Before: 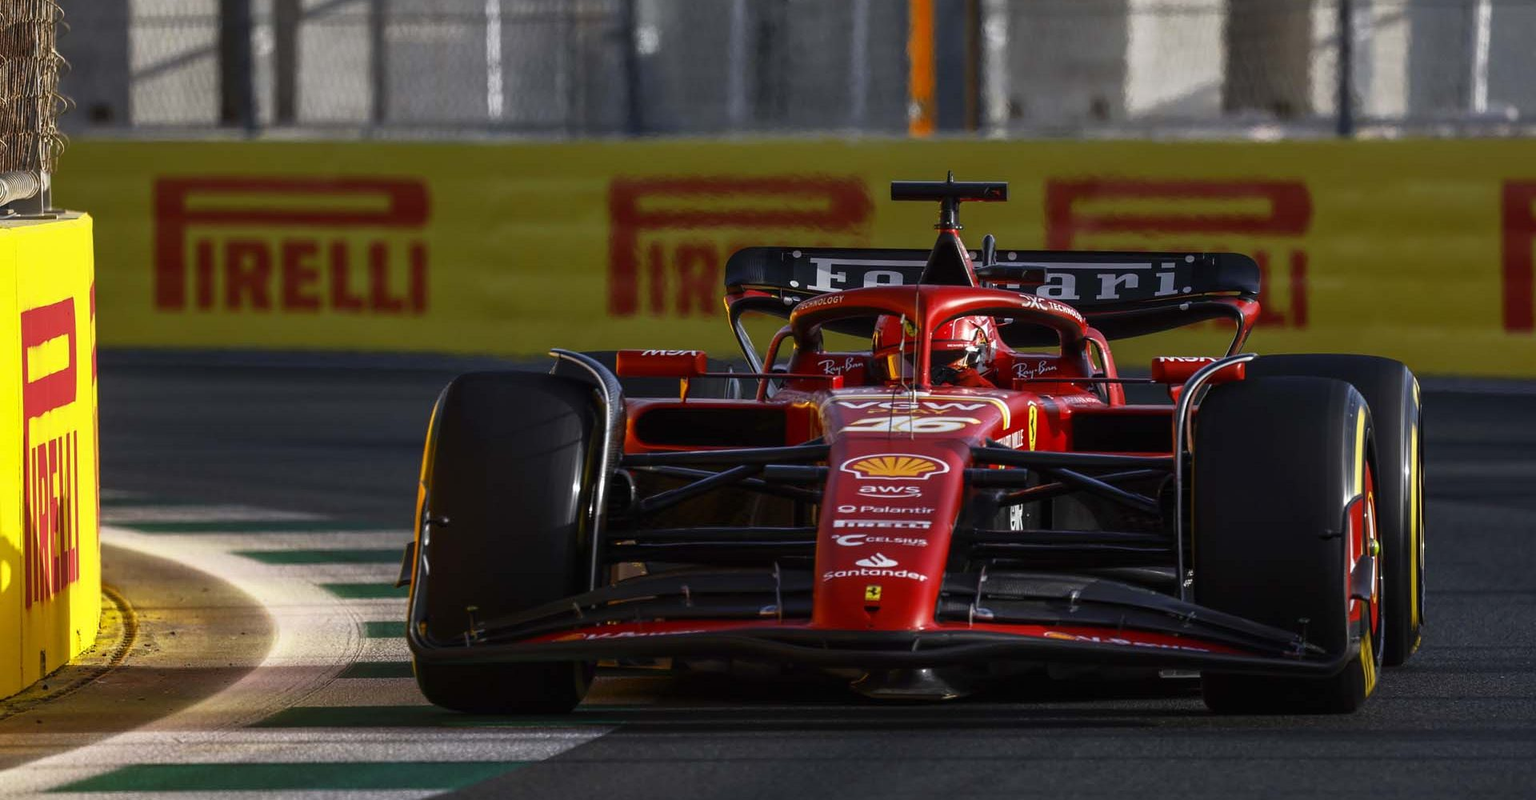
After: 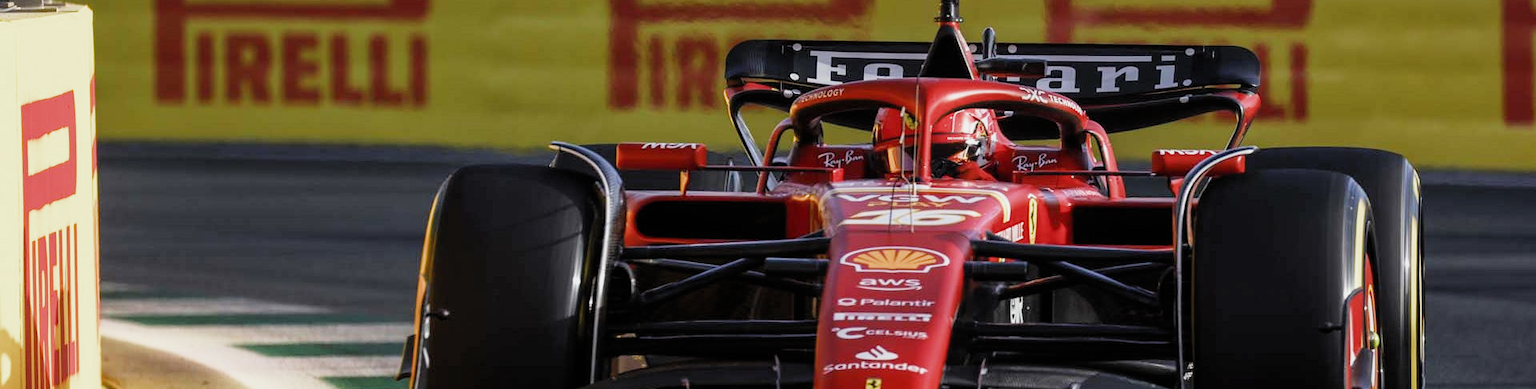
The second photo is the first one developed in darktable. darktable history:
filmic rgb: black relative exposure -7.65 EV, white relative exposure 4.56 EV, hardness 3.61, add noise in highlights 0.001, color science v3 (2019), use custom middle-gray values true, contrast in highlights soft
exposure: exposure 1.001 EV, compensate highlight preservation false
crop and rotate: top 25.919%, bottom 25.347%
